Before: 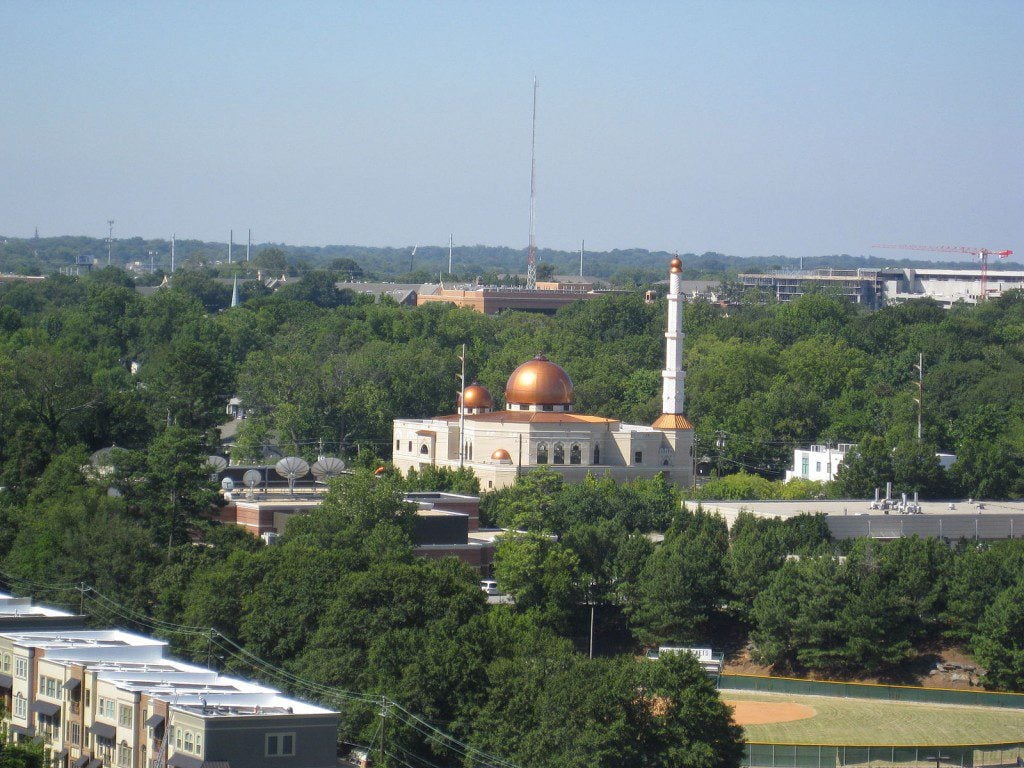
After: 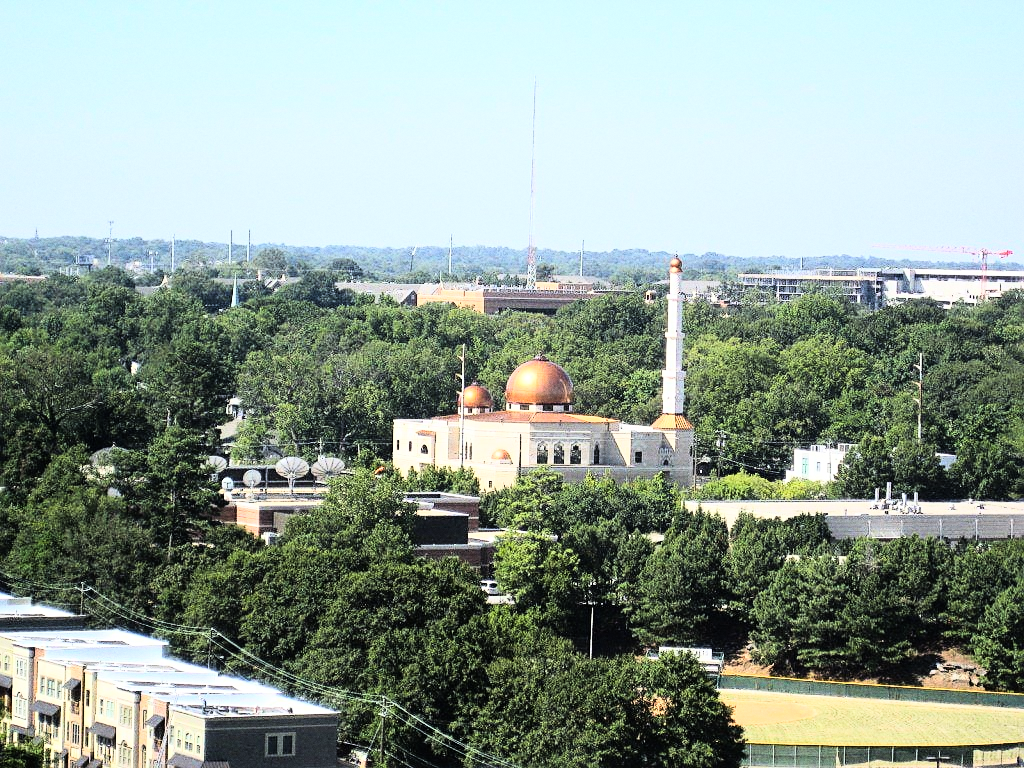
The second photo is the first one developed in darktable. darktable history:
sharpen: on, module defaults
grain: coarseness 0.09 ISO
rgb curve: curves: ch0 [(0, 0) (0.21, 0.15) (0.24, 0.21) (0.5, 0.75) (0.75, 0.96) (0.89, 0.99) (1, 1)]; ch1 [(0, 0.02) (0.21, 0.13) (0.25, 0.2) (0.5, 0.67) (0.75, 0.9) (0.89, 0.97) (1, 1)]; ch2 [(0, 0.02) (0.21, 0.13) (0.25, 0.2) (0.5, 0.67) (0.75, 0.9) (0.89, 0.97) (1, 1)], compensate middle gray true
